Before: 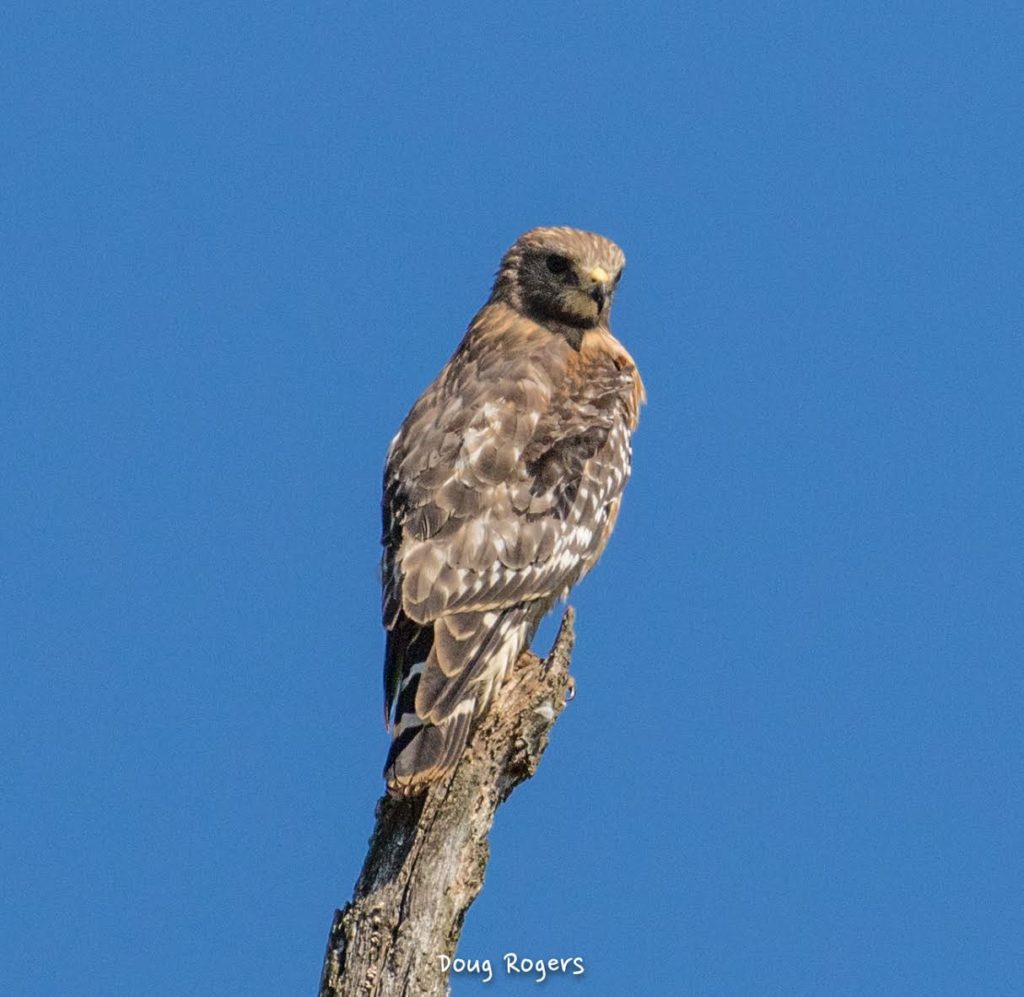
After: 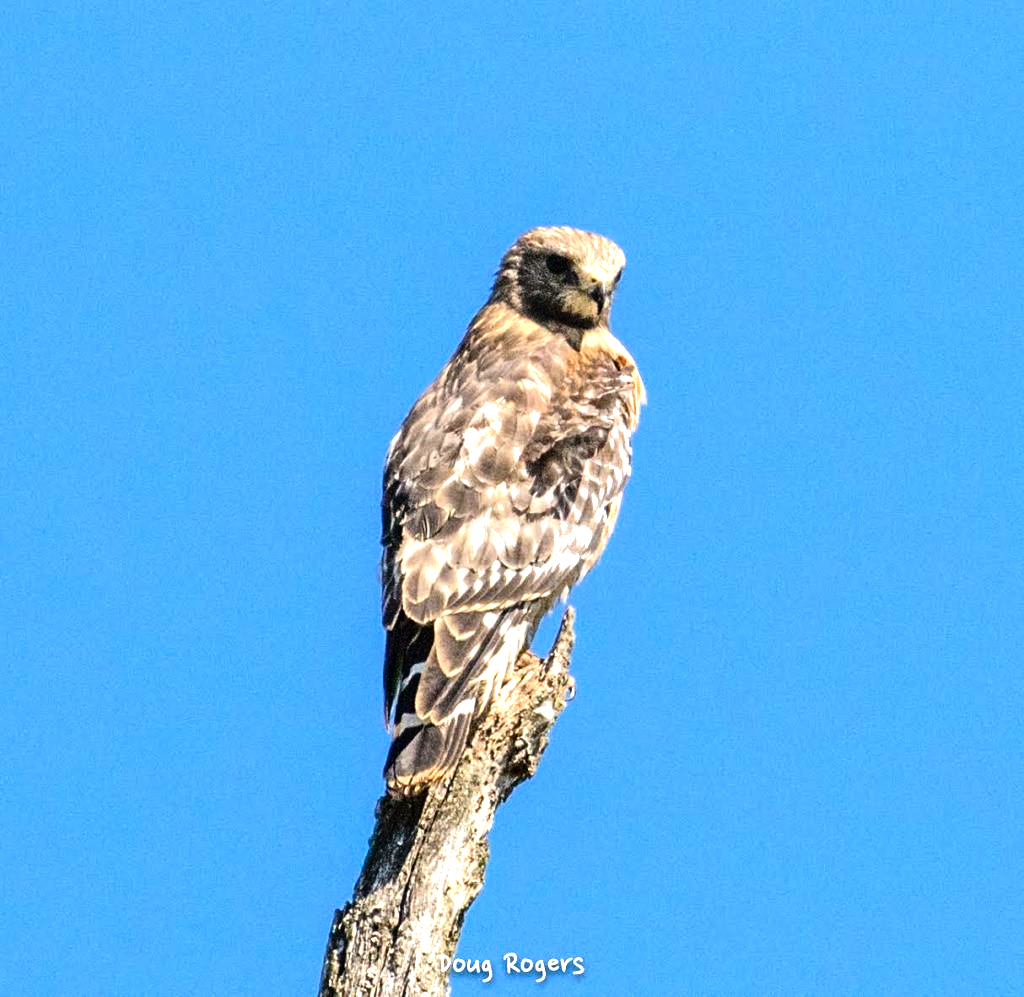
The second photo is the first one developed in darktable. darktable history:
tone equalizer: -8 EV -0.775 EV, -7 EV -0.674 EV, -6 EV -0.568 EV, -5 EV -0.385 EV, -3 EV 0.374 EV, -2 EV 0.6 EV, -1 EV 0.696 EV, +0 EV 0.745 EV
color balance rgb: shadows lift › luminance -5.189%, shadows lift › chroma 1.239%, shadows lift › hue 218.12°, perceptual saturation grading › global saturation 20%, perceptual saturation grading › highlights -25.813%, perceptual saturation grading › shadows 24.878%, perceptual brilliance grading › highlights 19.525%, perceptual brilliance grading › mid-tones 19.462%, perceptual brilliance grading › shadows -19.897%
